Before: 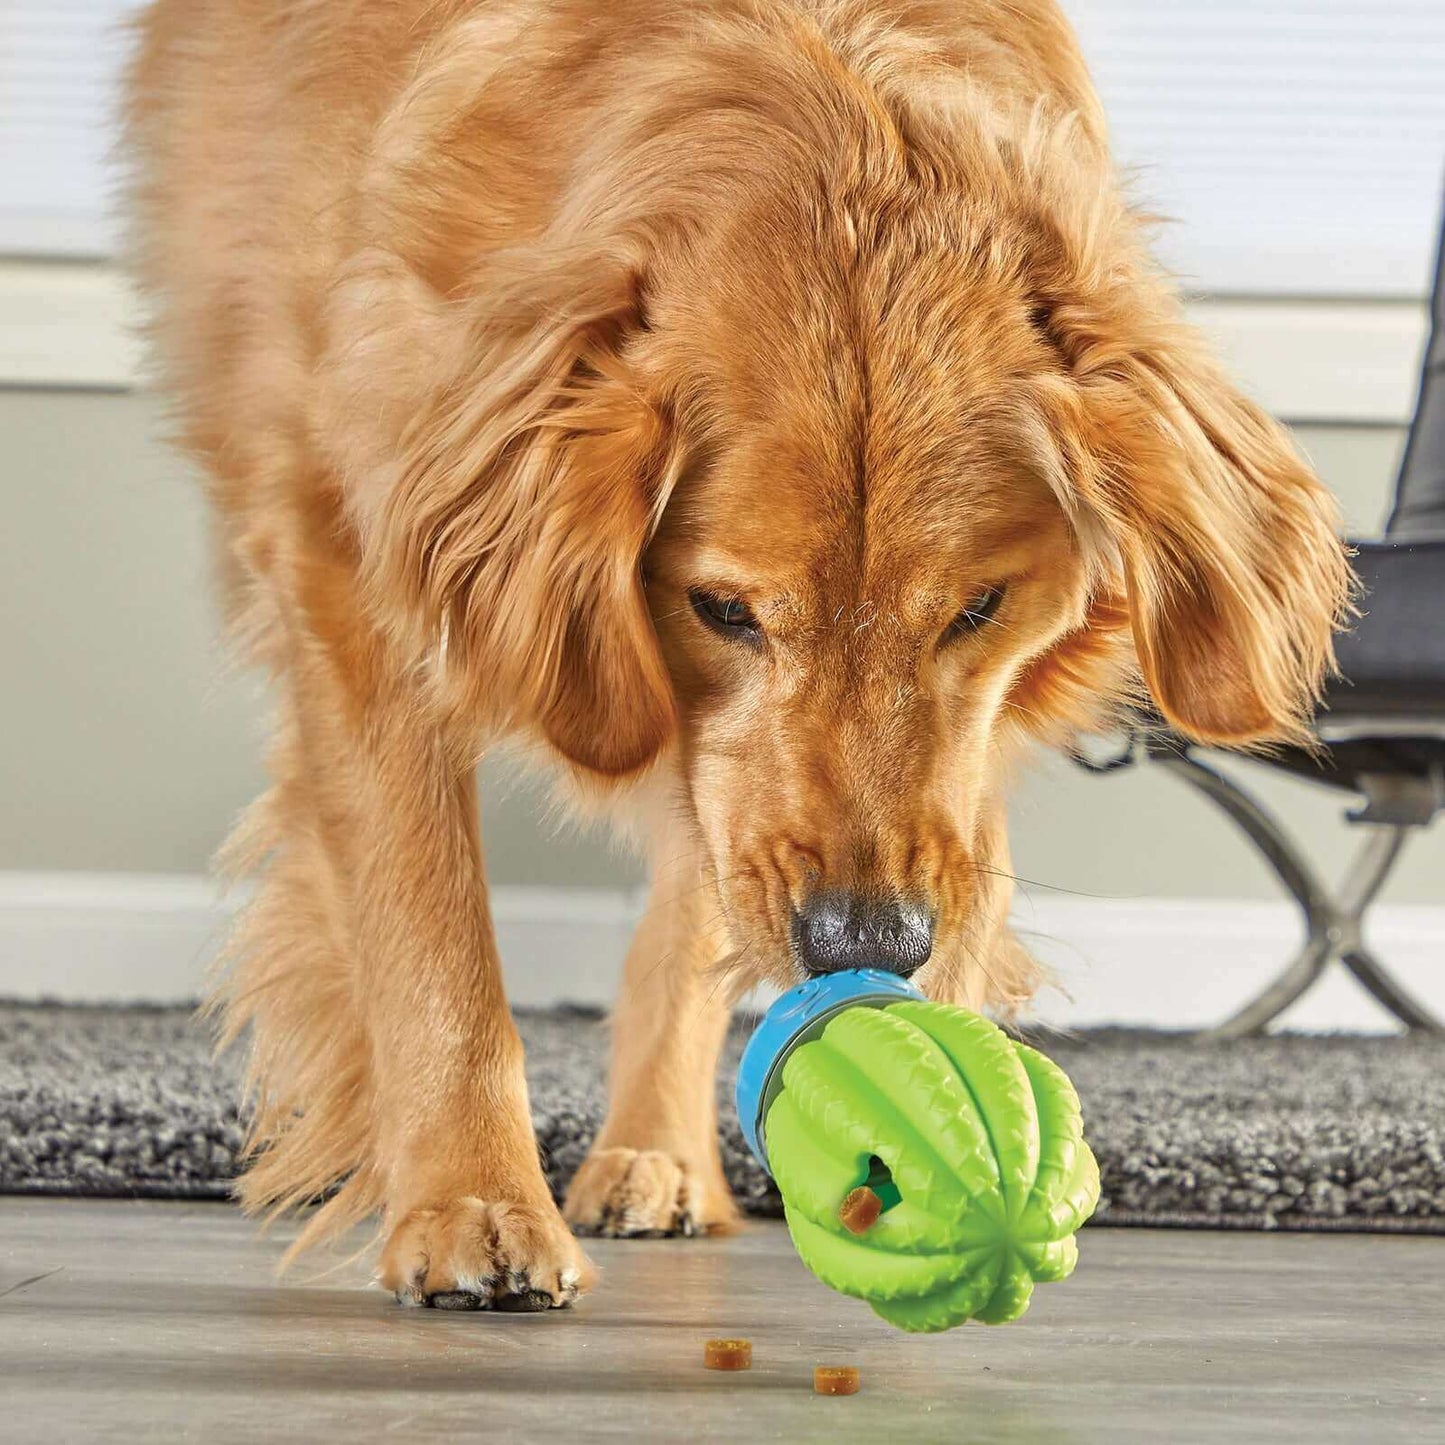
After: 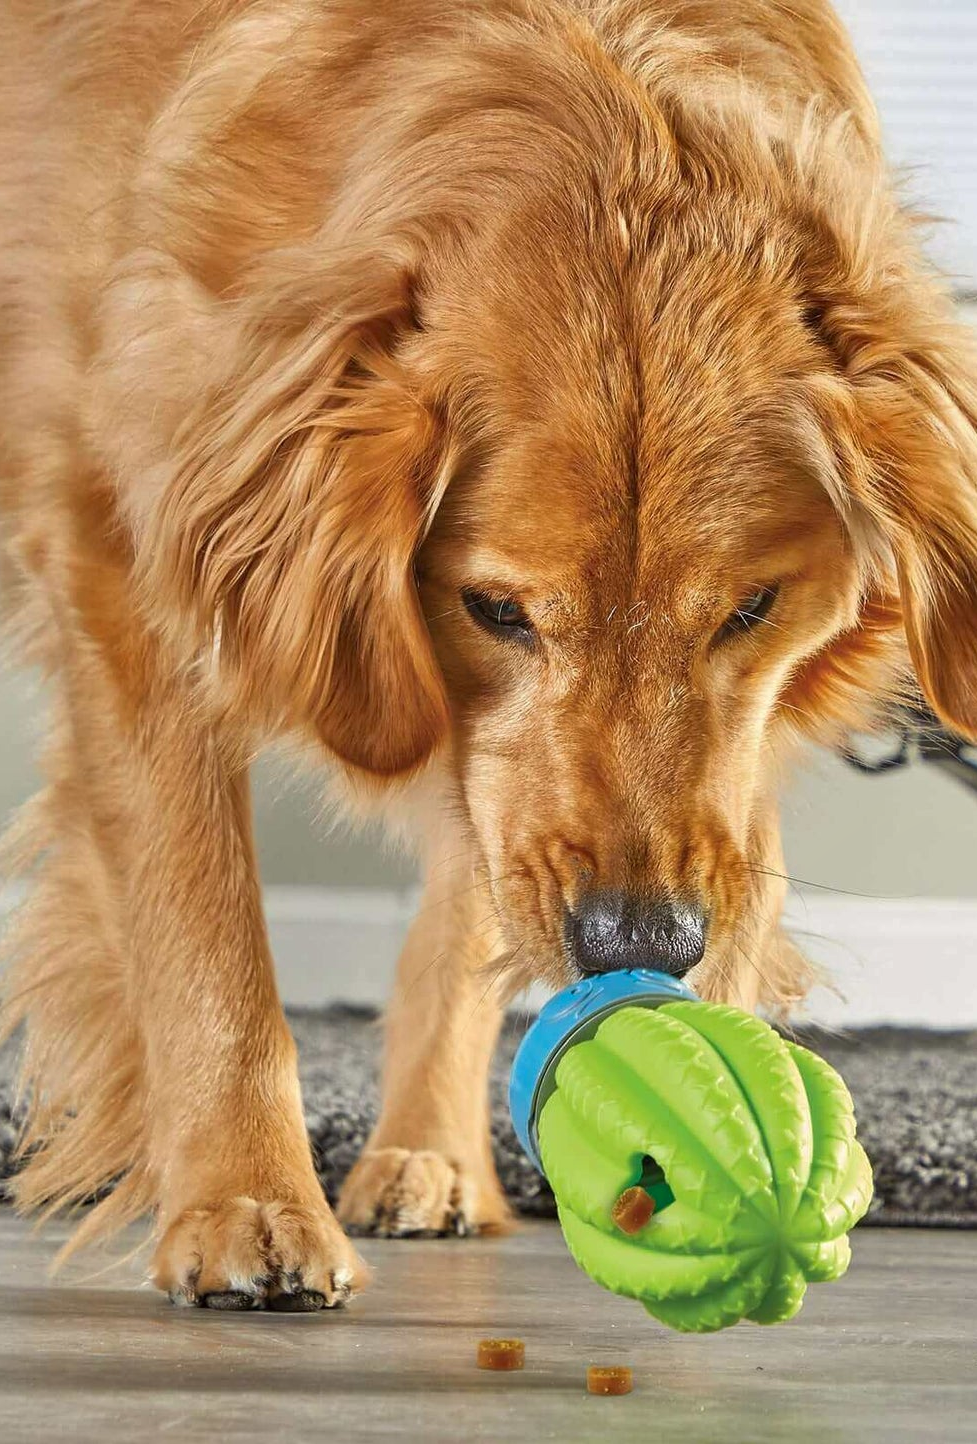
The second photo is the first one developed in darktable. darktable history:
crop and rotate: left 15.723%, right 16.652%
shadows and highlights: radius 266.56, soften with gaussian
